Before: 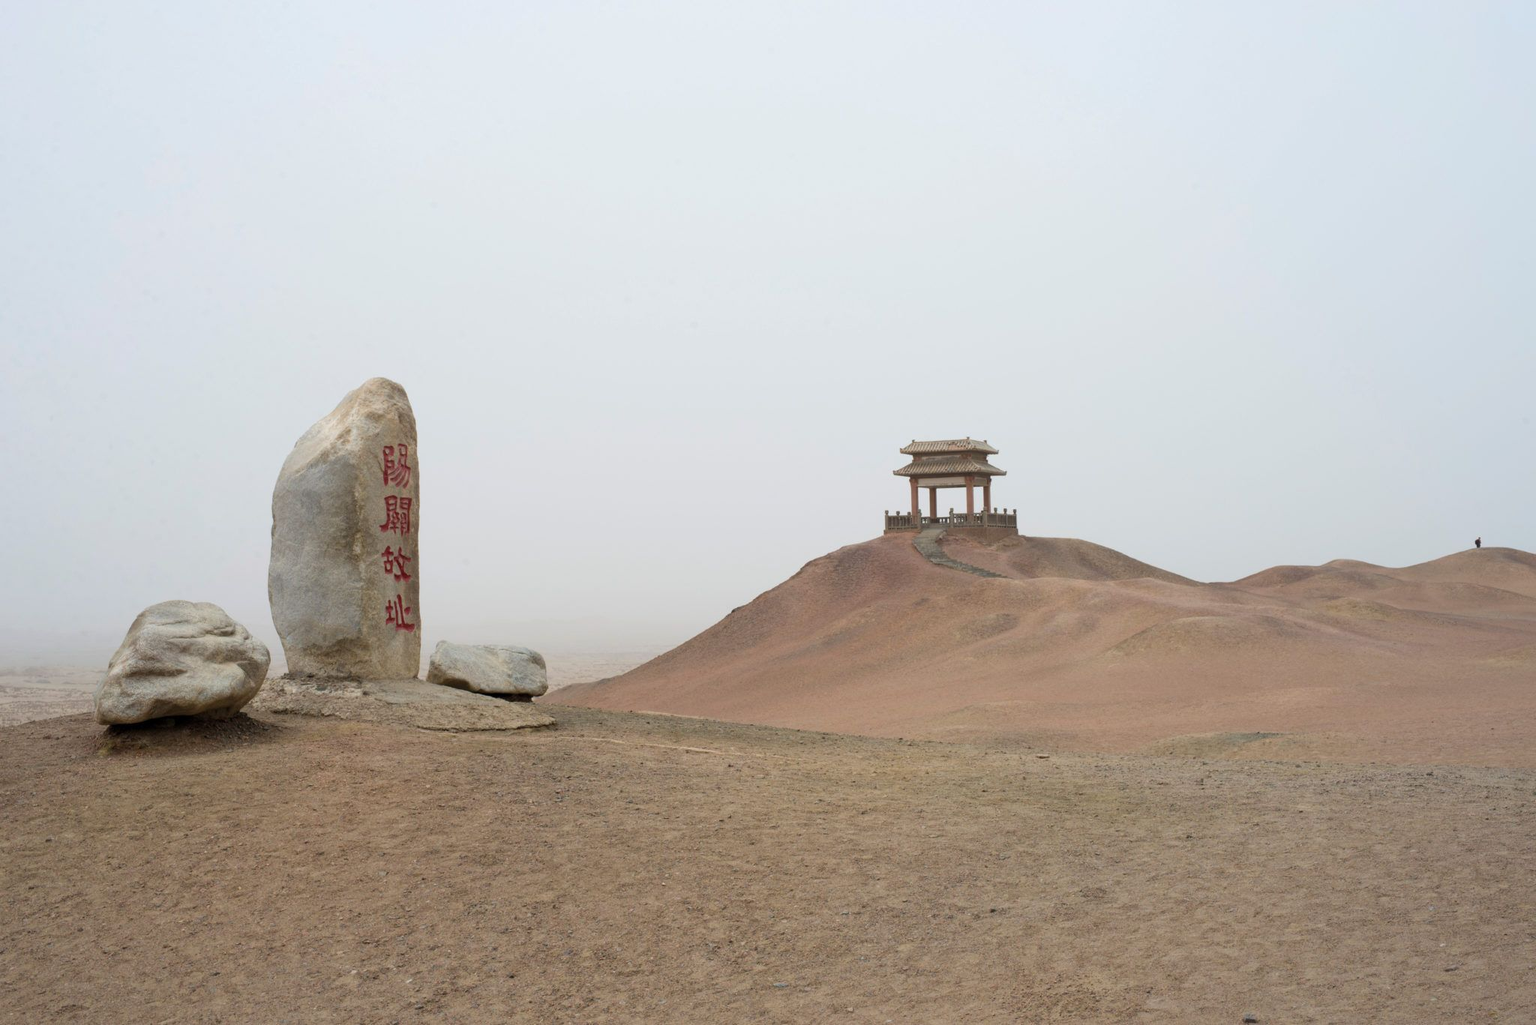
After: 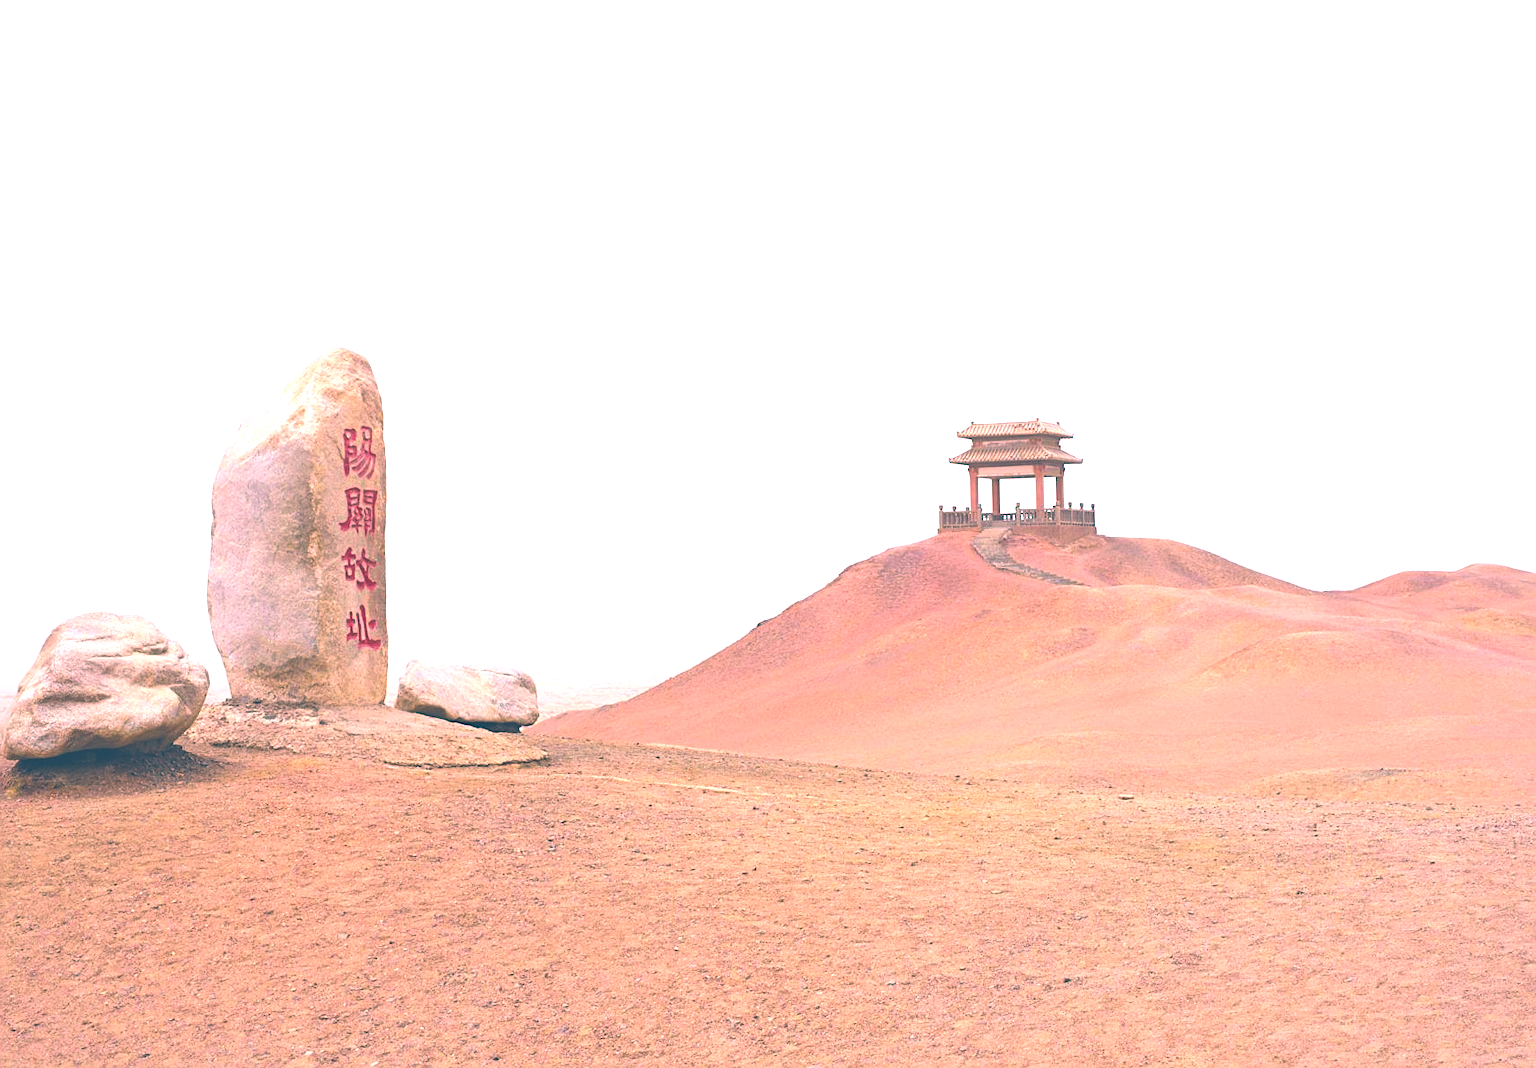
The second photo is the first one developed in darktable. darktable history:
sharpen: on, module defaults
exposure: black level correction -0.023, exposure 1.396 EV, compensate highlight preservation false
crop: left 6.147%, top 8.299%, right 9.532%, bottom 3.809%
color correction: highlights a* 16.99, highlights b* 0.205, shadows a* -15.41, shadows b* -13.85, saturation 1.5
